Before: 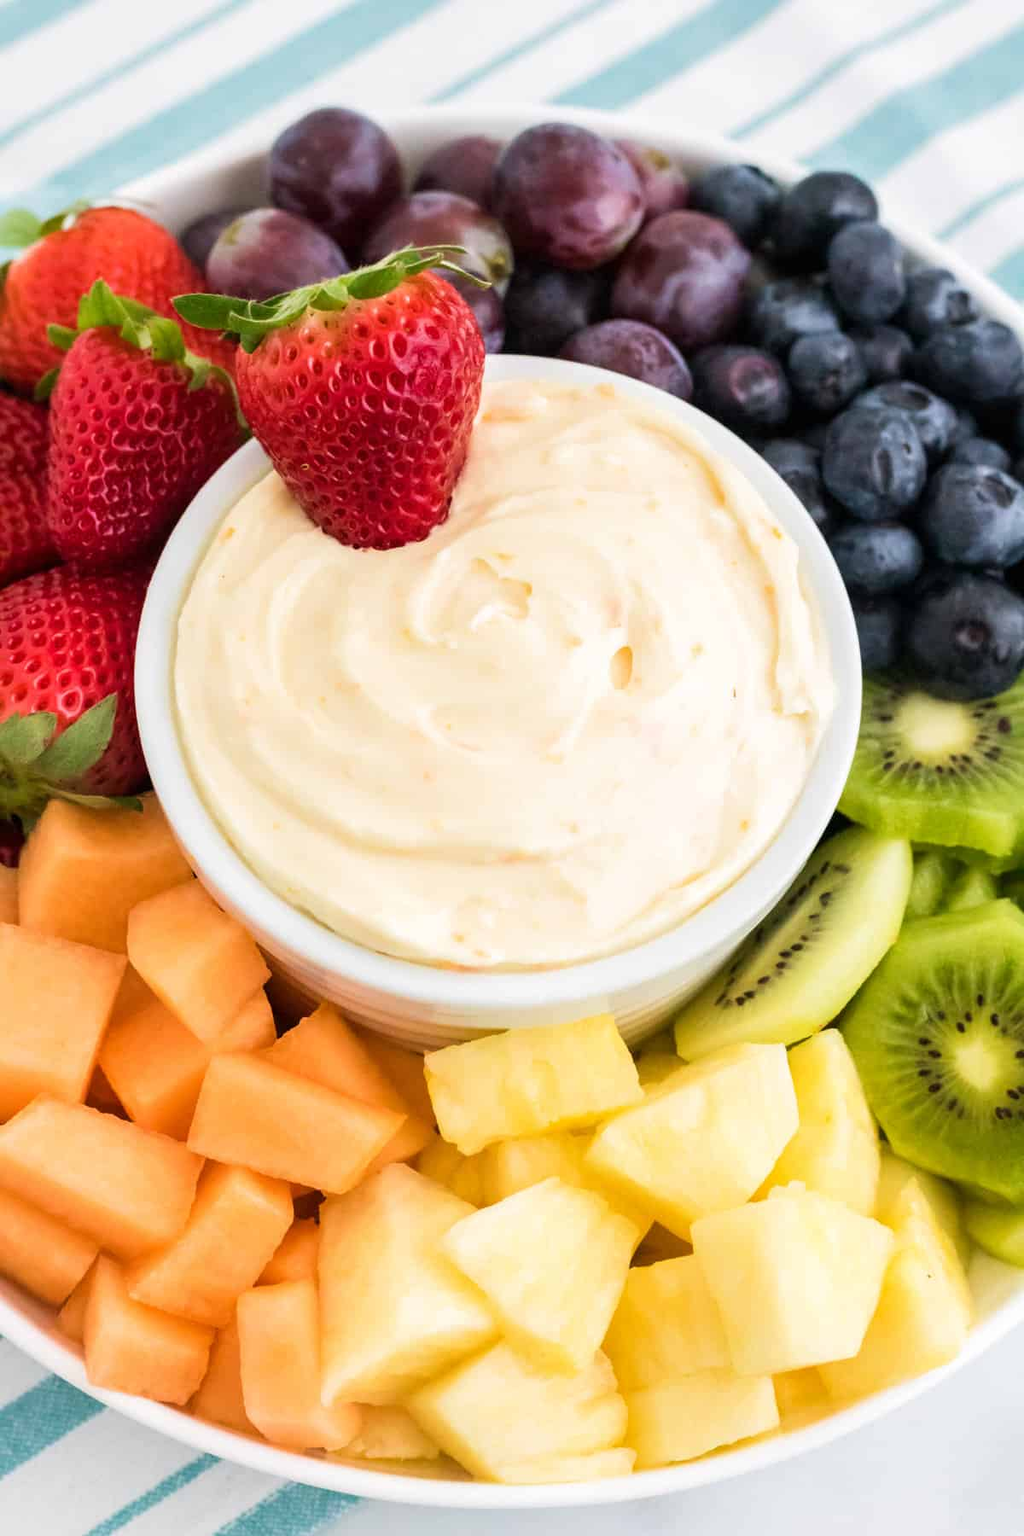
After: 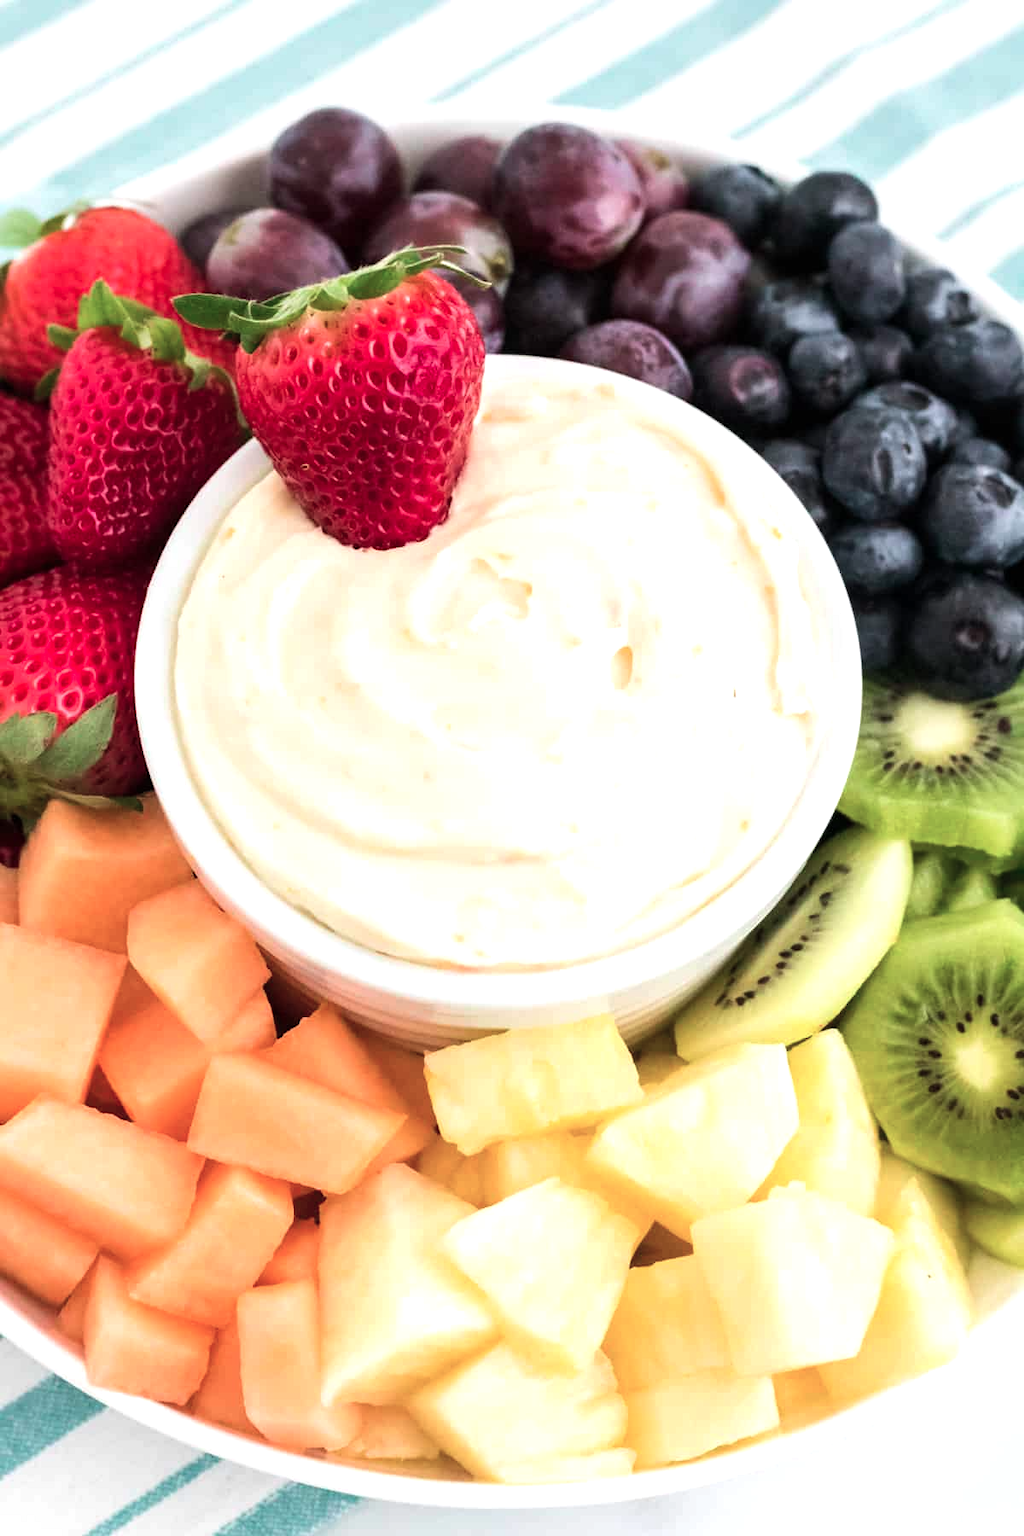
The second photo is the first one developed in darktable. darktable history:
exposure: compensate highlight preservation false
tone equalizer: -8 EV -0.417 EV, -7 EV -0.389 EV, -6 EV -0.333 EV, -5 EV -0.222 EV, -3 EV 0.222 EV, -2 EV 0.333 EV, -1 EV 0.389 EV, +0 EV 0.417 EV, edges refinement/feathering 500, mask exposure compensation -1.57 EV, preserve details no
color contrast: blue-yellow contrast 0.7
vibrance: vibrance 22%
